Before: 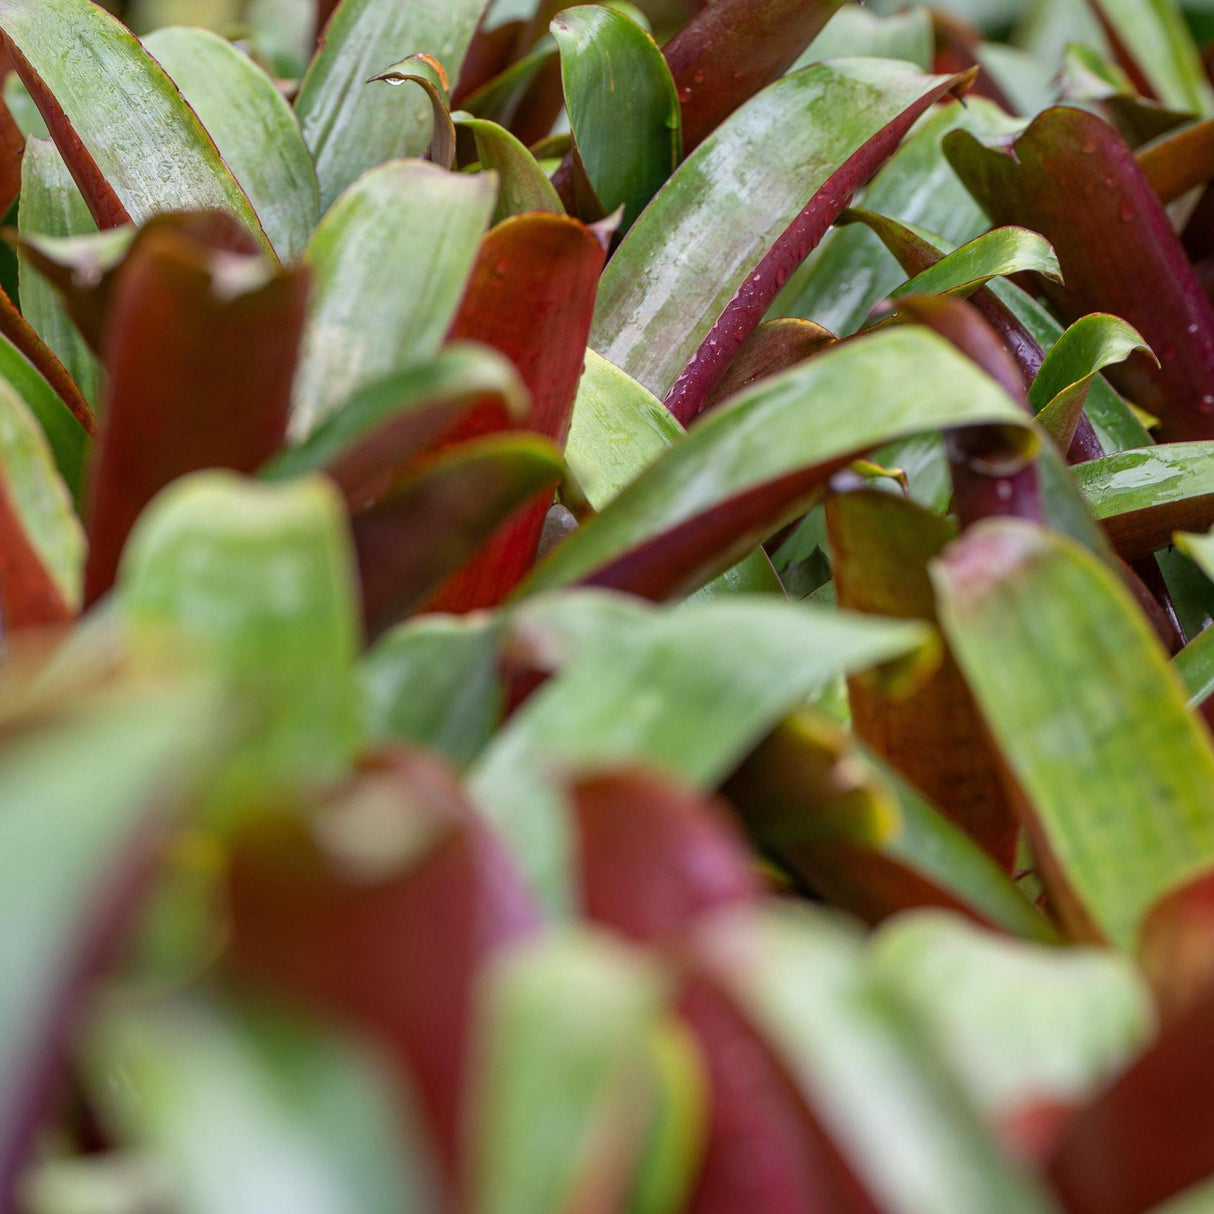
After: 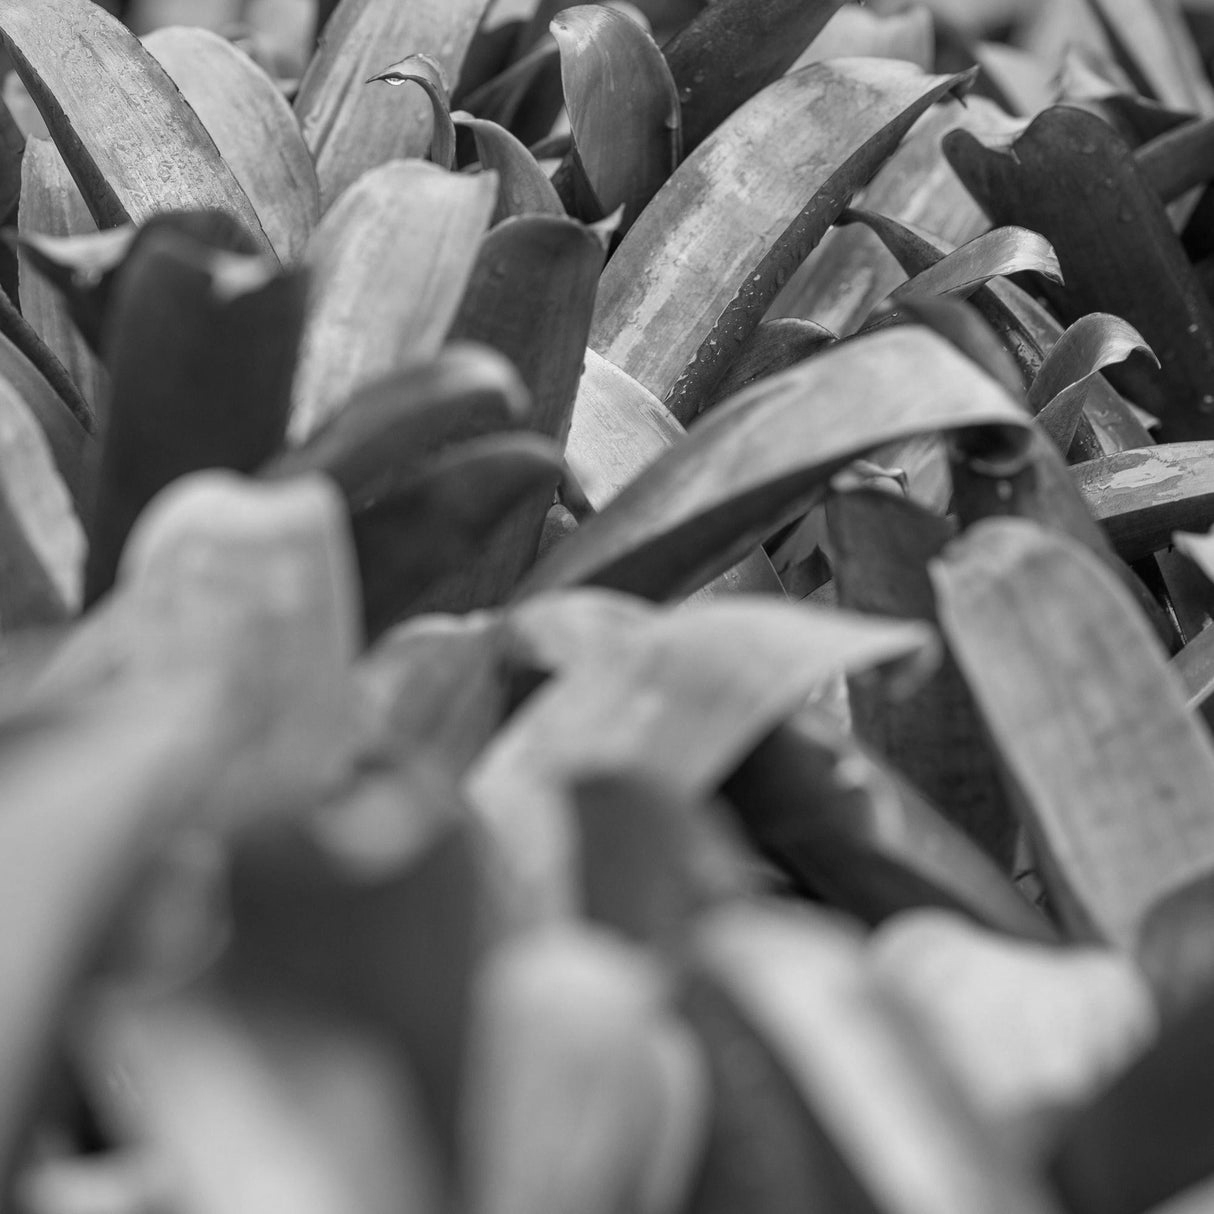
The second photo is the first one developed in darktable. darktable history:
monochrome: a 32, b 64, size 2.3
